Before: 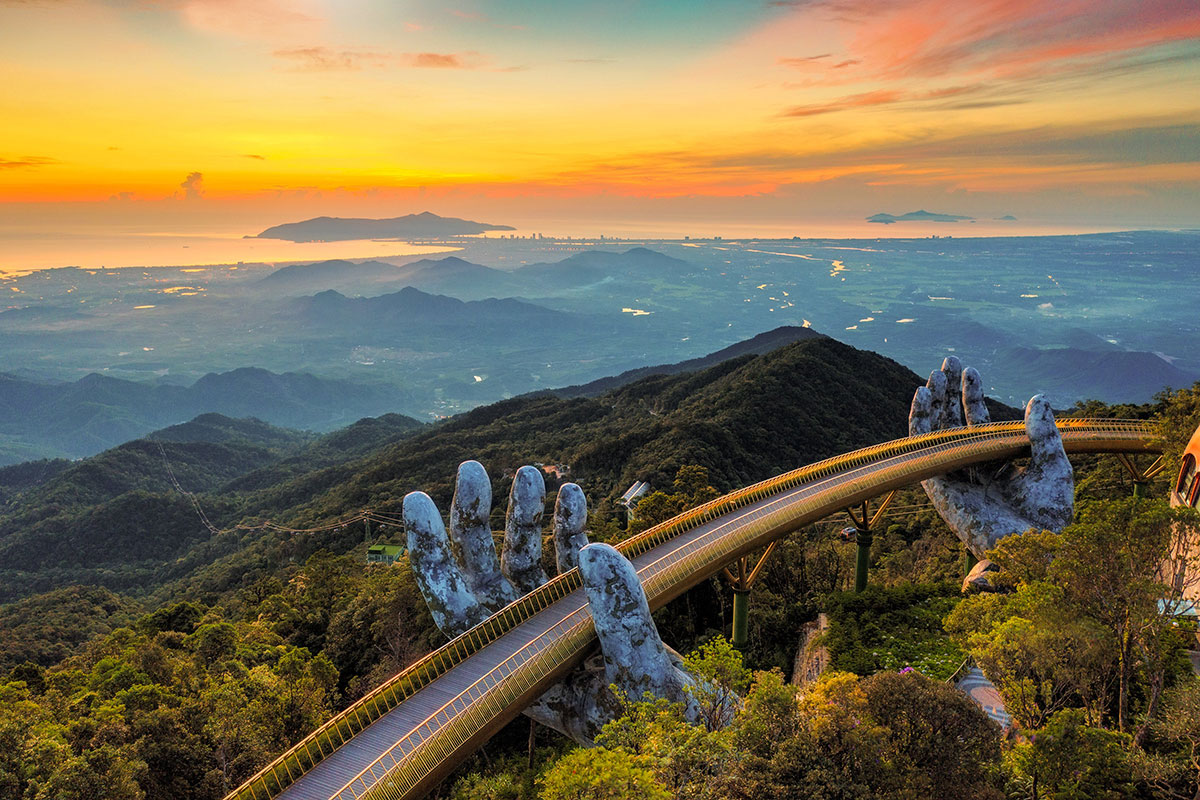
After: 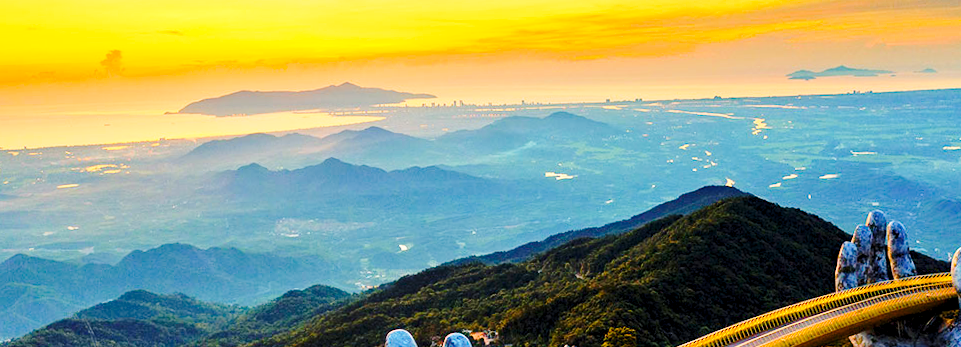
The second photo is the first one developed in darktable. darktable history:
color balance rgb: shadows lift › chroma 1%, shadows lift › hue 240.84°, highlights gain › chroma 2%, highlights gain › hue 73.2°, global offset › luminance -0.5%, perceptual saturation grading › global saturation 20%, perceptual saturation grading › highlights -25%, perceptual saturation grading › shadows 50%, global vibrance 25.26%
contrast brightness saturation: contrast 0.08, saturation 0.02
crop: left 7.036%, top 18.398%, right 14.379%, bottom 40.043%
base curve: curves: ch0 [(0, 0) (0.028, 0.03) (0.121, 0.232) (0.46, 0.748) (0.859, 0.968) (1, 1)], preserve colors none
rotate and perspective: rotation -1.75°, automatic cropping off
